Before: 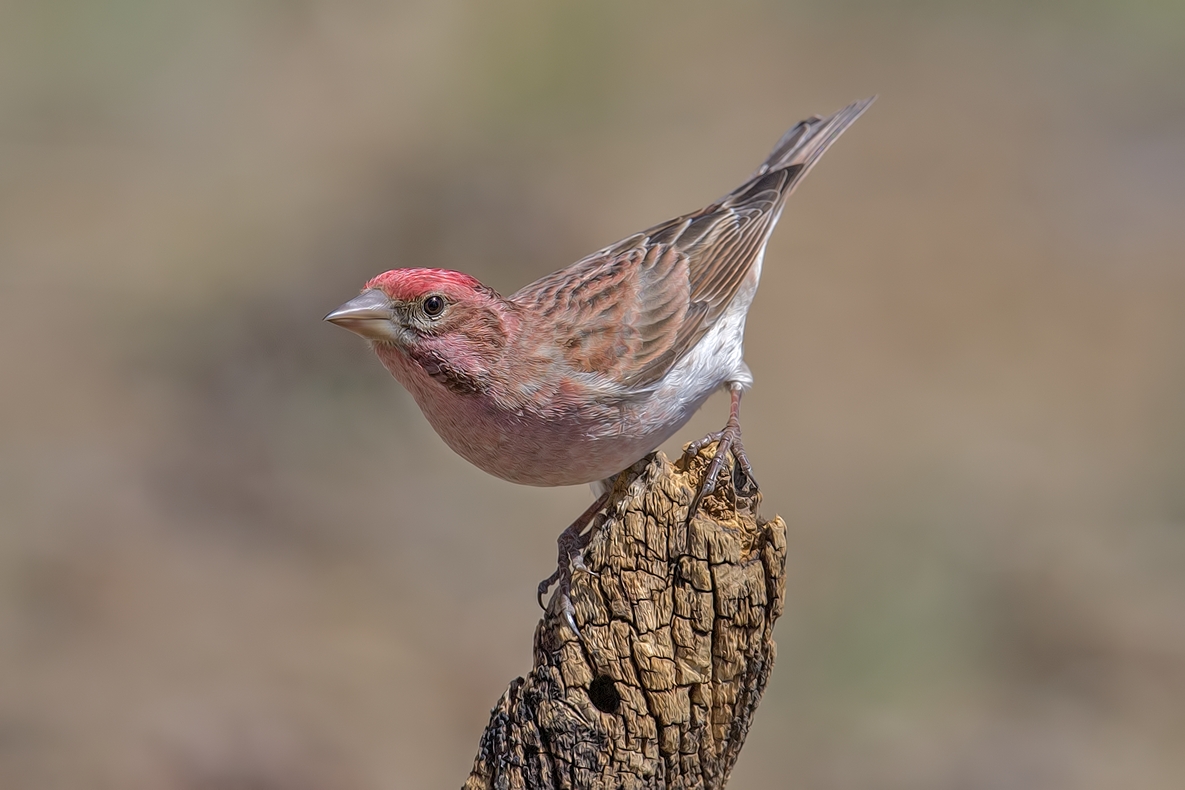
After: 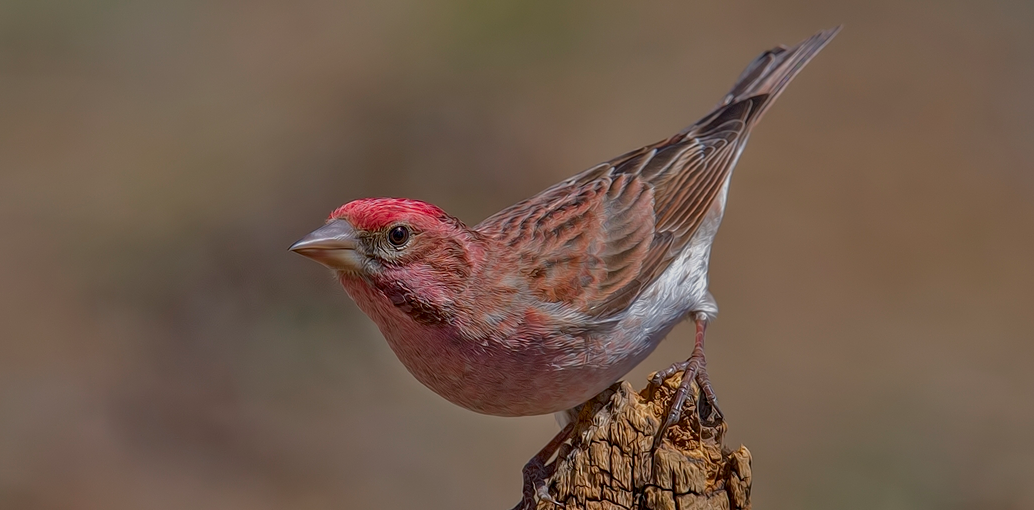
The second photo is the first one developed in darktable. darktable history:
contrast brightness saturation: brightness -0.2, saturation 0.08
crop: left 3.015%, top 8.969%, right 9.647%, bottom 26.457%
tone equalizer: -8 EV 0.25 EV, -7 EV 0.417 EV, -6 EV 0.417 EV, -5 EV 0.25 EV, -3 EV -0.25 EV, -2 EV -0.417 EV, -1 EV -0.417 EV, +0 EV -0.25 EV, edges refinement/feathering 500, mask exposure compensation -1.57 EV, preserve details guided filter
shadows and highlights: soften with gaussian
